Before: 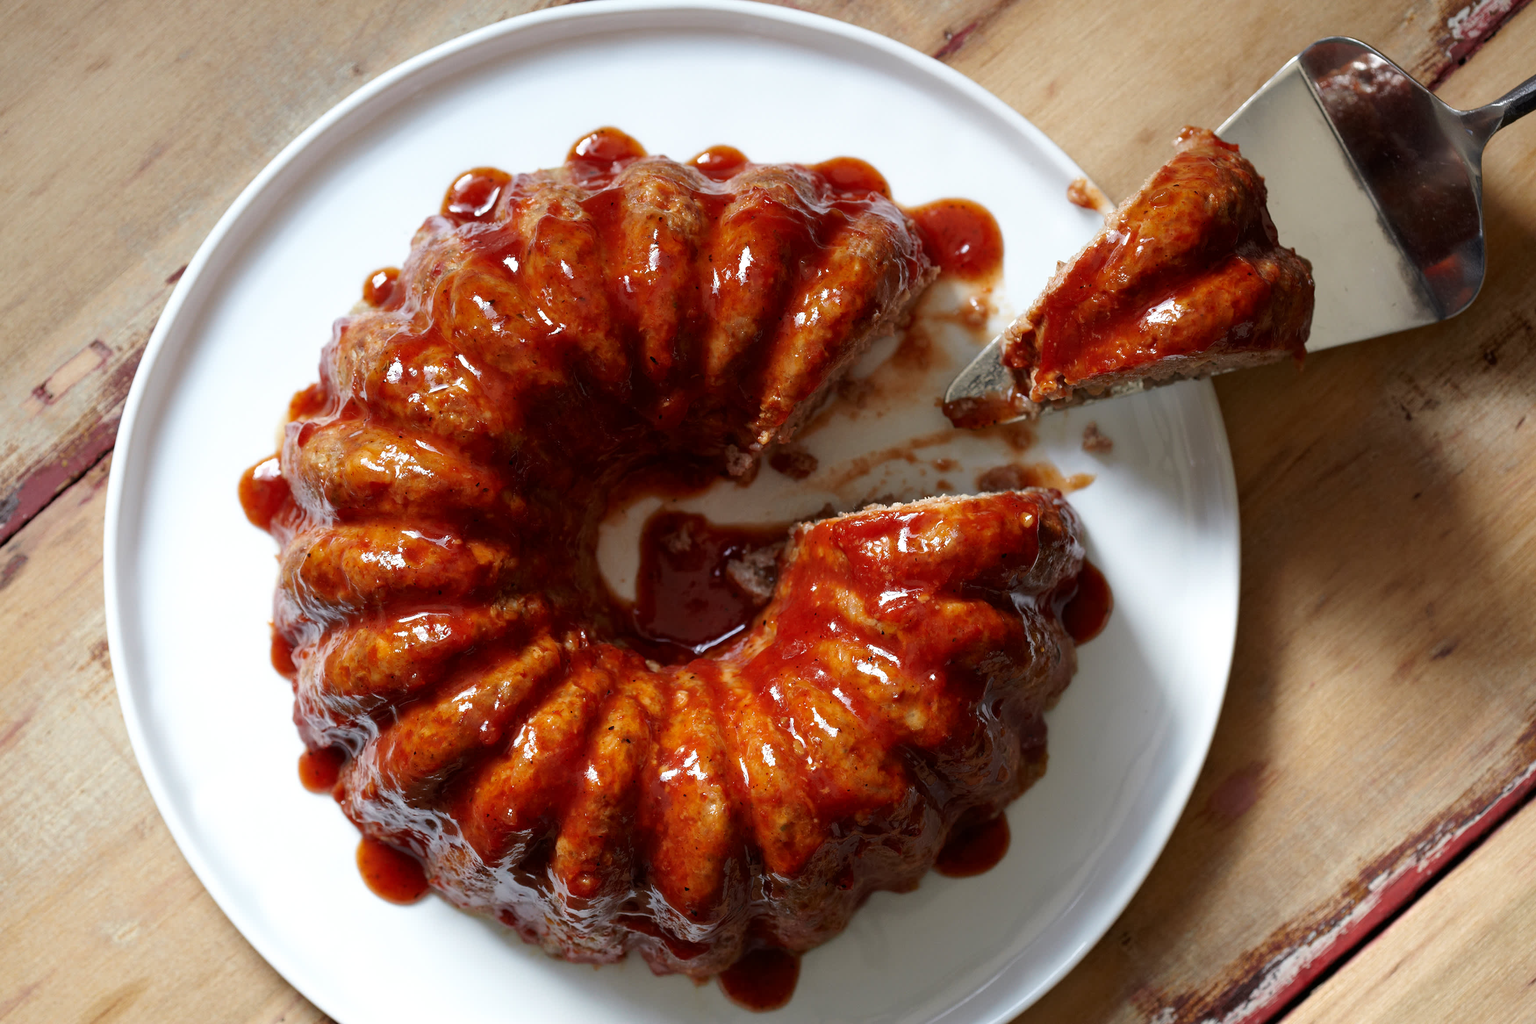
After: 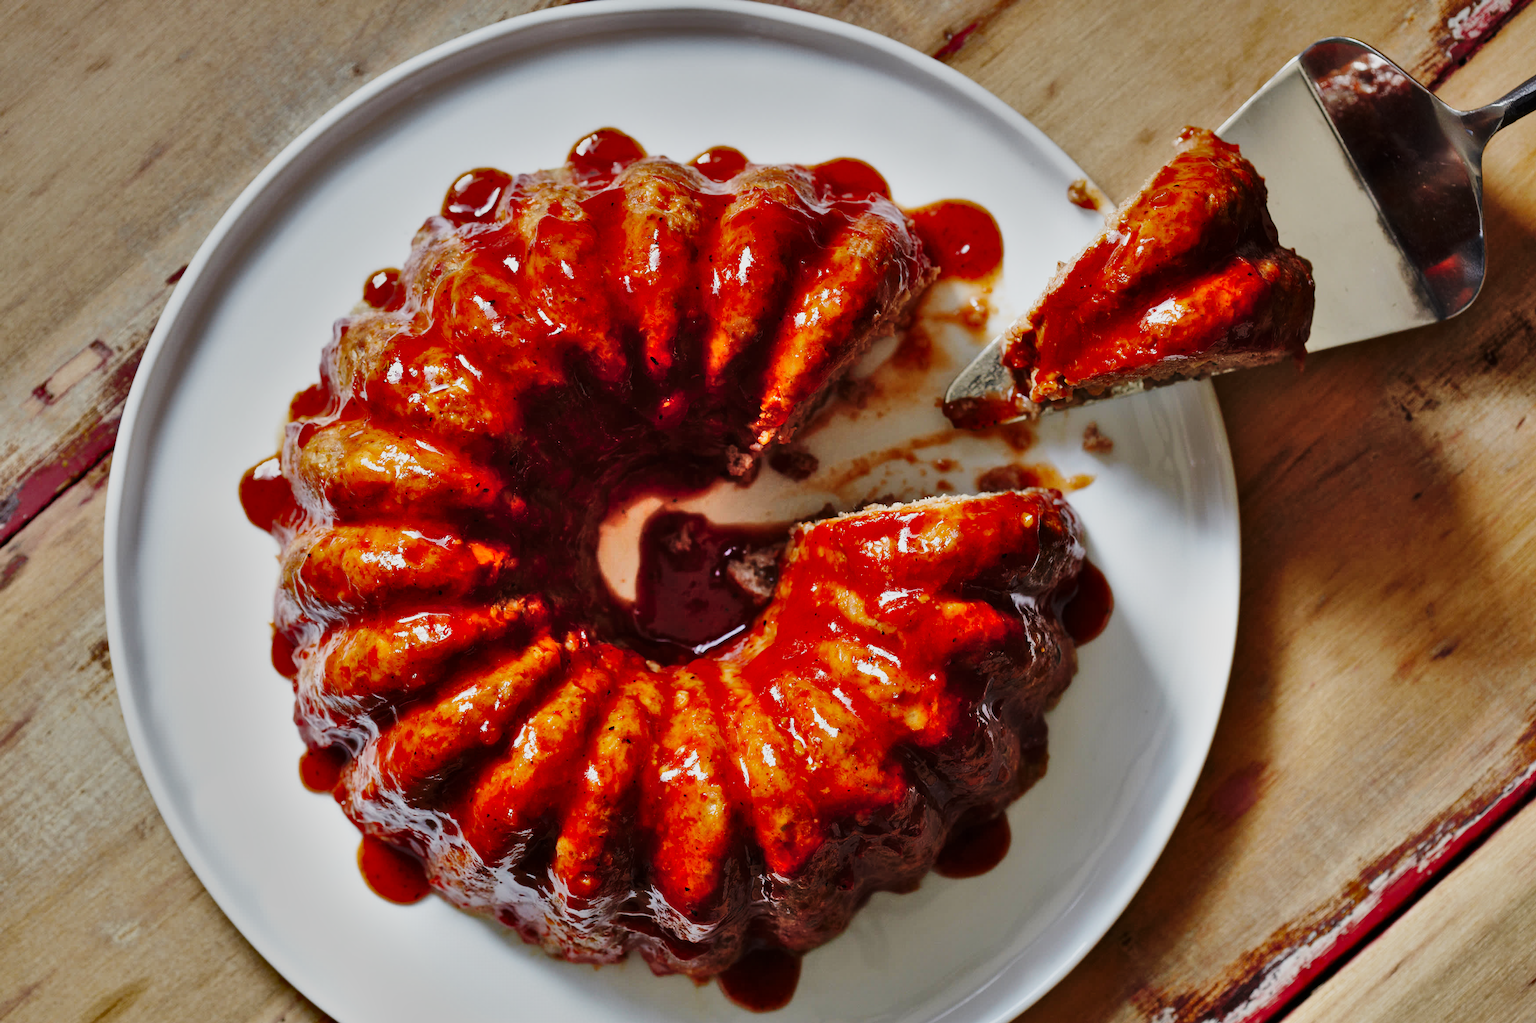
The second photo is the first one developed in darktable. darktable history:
shadows and highlights: shadows 79.42, white point adjustment -9.2, highlights -61.38, soften with gaussian
base curve: curves: ch0 [(0, 0) (0.036, 0.025) (0.121, 0.166) (0.206, 0.329) (0.605, 0.79) (1, 1)], preserve colors none
